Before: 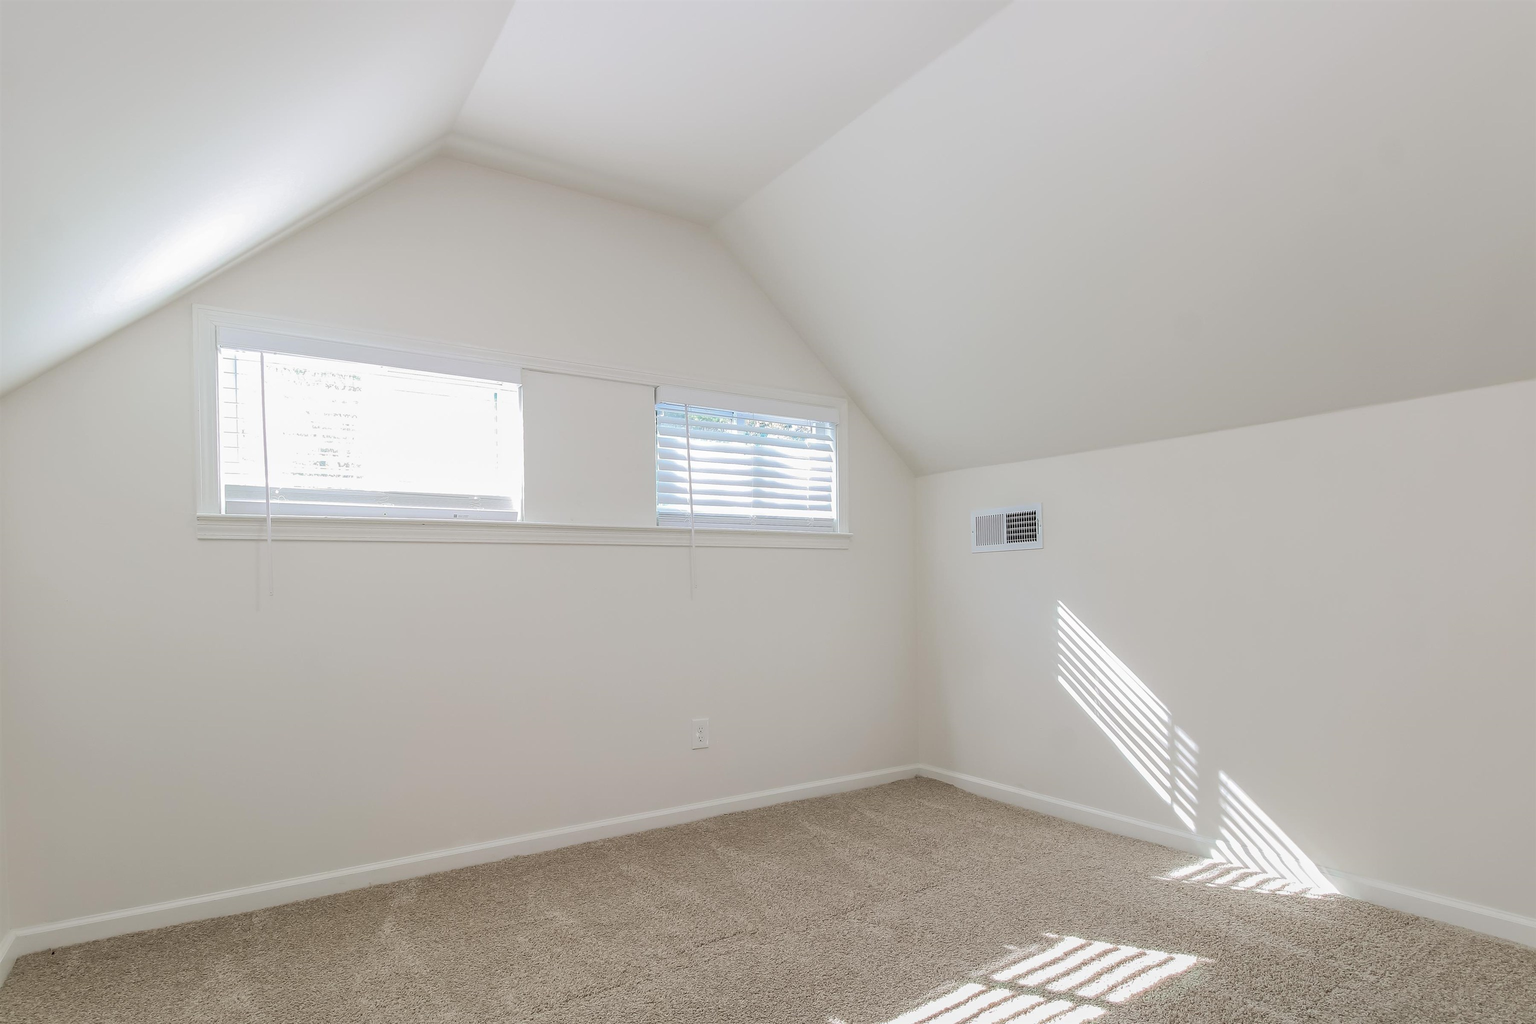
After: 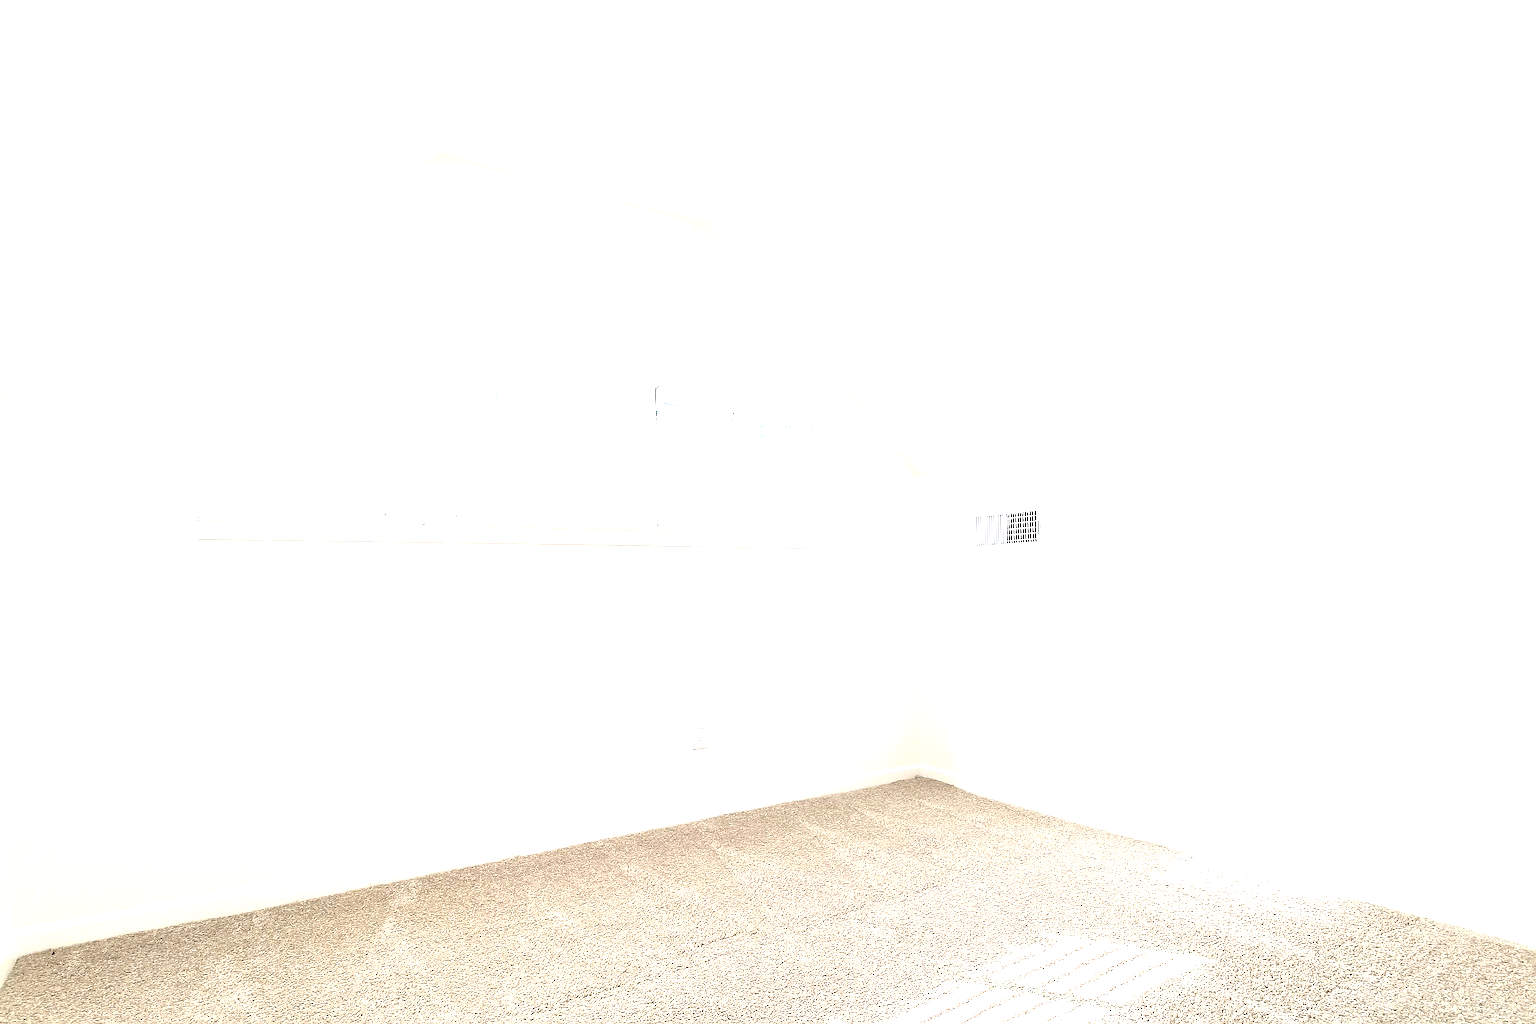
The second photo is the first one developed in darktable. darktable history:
tone equalizer: -8 EV -0.001 EV, -7 EV 0.001 EV, -6 EV -0.001 EV, -5 EV -0.009 EV, -4 EV -0.057 EV, -3 EV -0.221 EV, -2 EV -0.265 EV, -1 EV 0.097 EV, +0 EV 0.333 EV
sharpen: on, module defaults
exposure: black level correction 0, exposure 1.391 EV, compensate highlight preservation false
